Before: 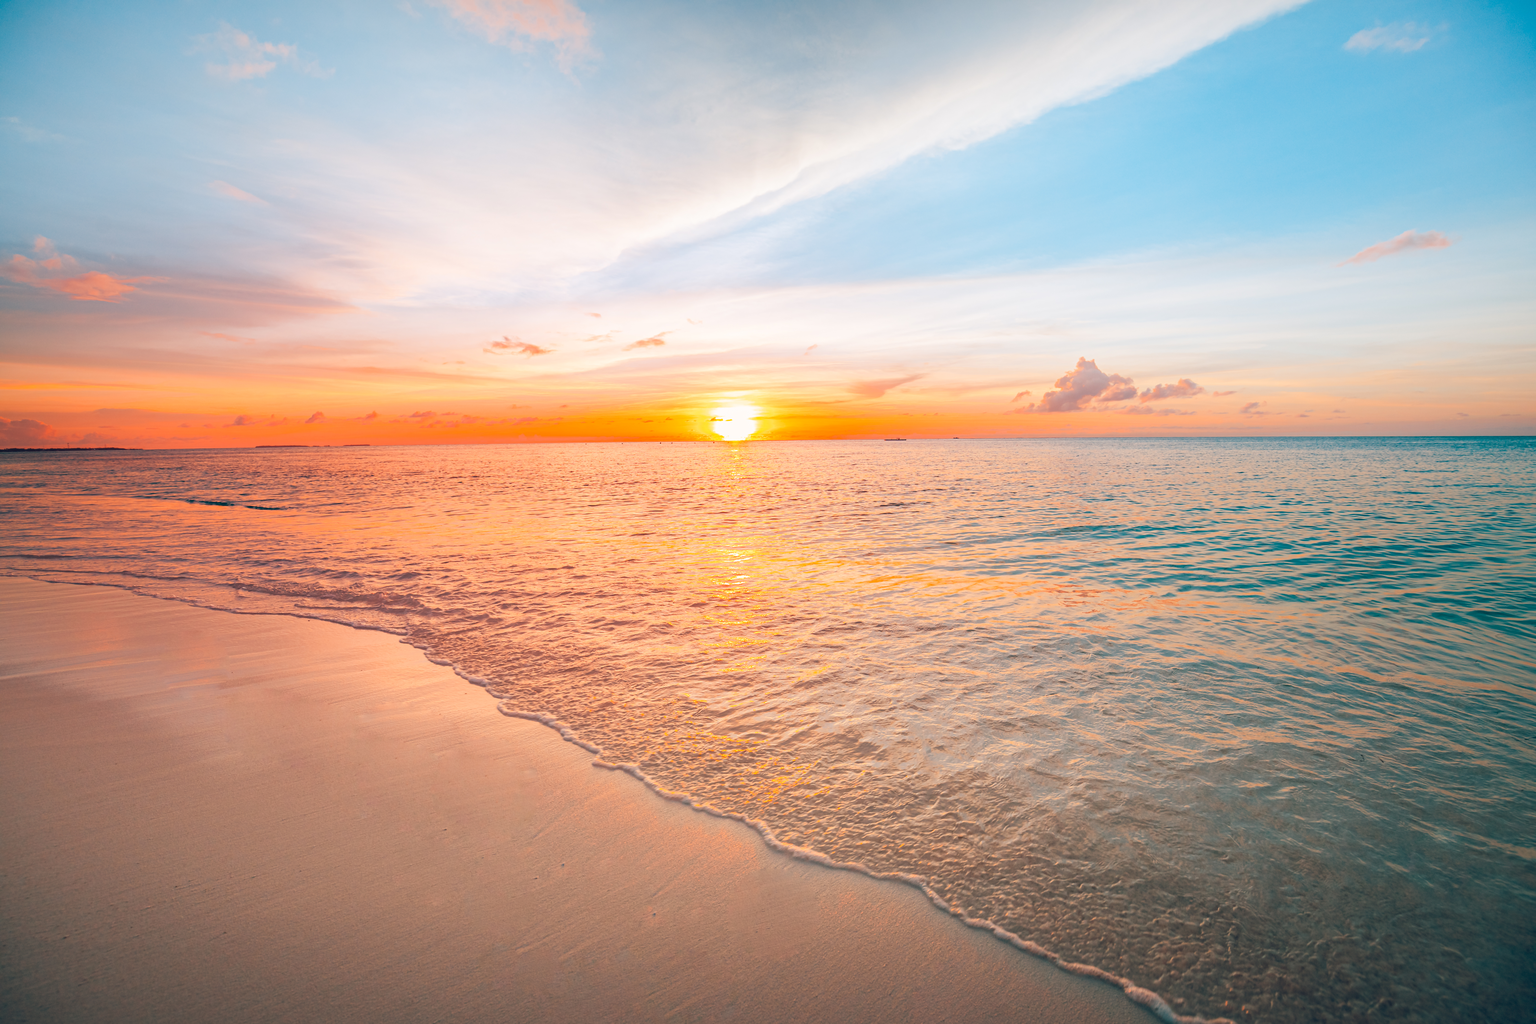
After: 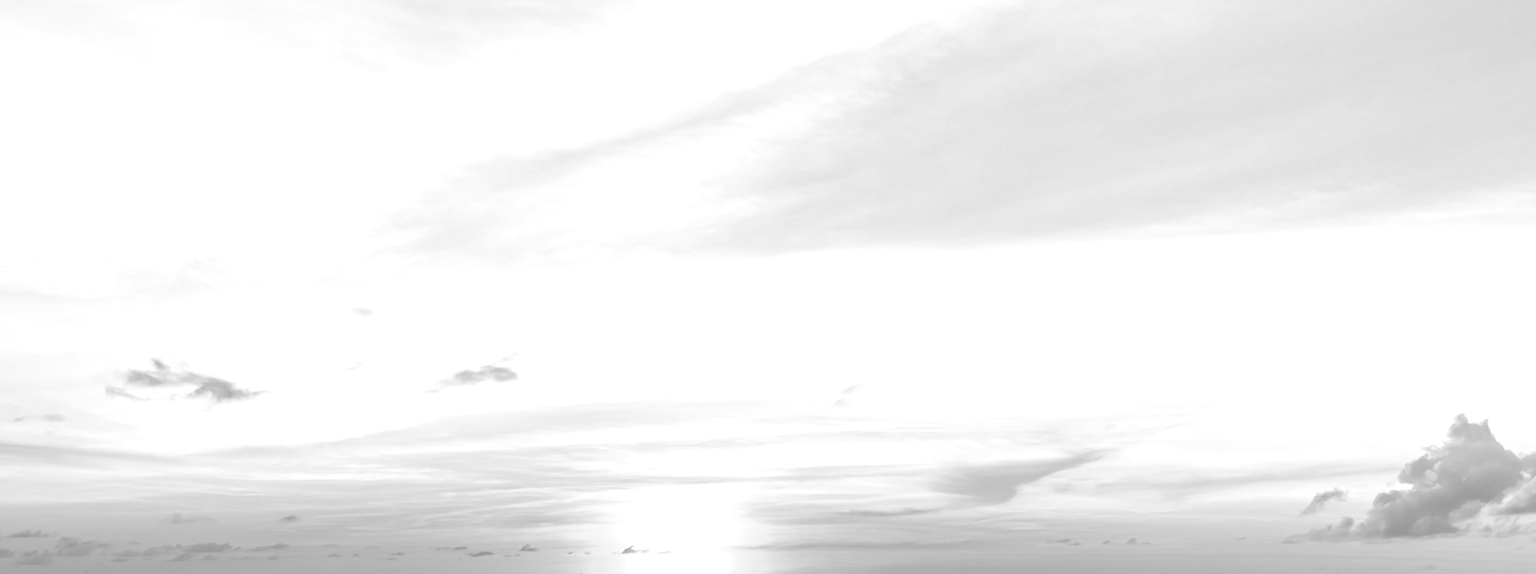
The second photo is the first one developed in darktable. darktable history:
color balance rgb: perceptual saturation grading › global saturation 25%, global vibrance 20%
local contrast: on, module defaults
tone equalizer: -8 EV -0.75 EV, -7 EV -0.7 EV, -6 EV -0.6 EV, -5 EV -0.4 EV, -3 EV 0.4 EV, -2 EV 0.6 EV, -1 EV 0.7 EV, +0 EV 0.75 EV, edges refinement/feathering 500, mask exposure compensation -1.57 EV, preserve details no
crop: left 28.64%, top 16.832%, right 26.637%, bottom 58.055%
shadows and highlights: shadows 37.27, highlights -28.18, soften with gaussian
rotate and perspective: rotation 0.174°, lens shift (vertical) 0.013, lens shift (horizontal) 0.019, shear 0.001, automatic cropping original format, crop left 0.007, crop right 0.991, crop top 0.016, crop bottom 0.997
monochrome: on, module defaults
rgb levels: preserve colors sum RGB, levels [[0.038, 0.433, 0.934], [0, 0.5, 1], [0, 0.5, 1]]
